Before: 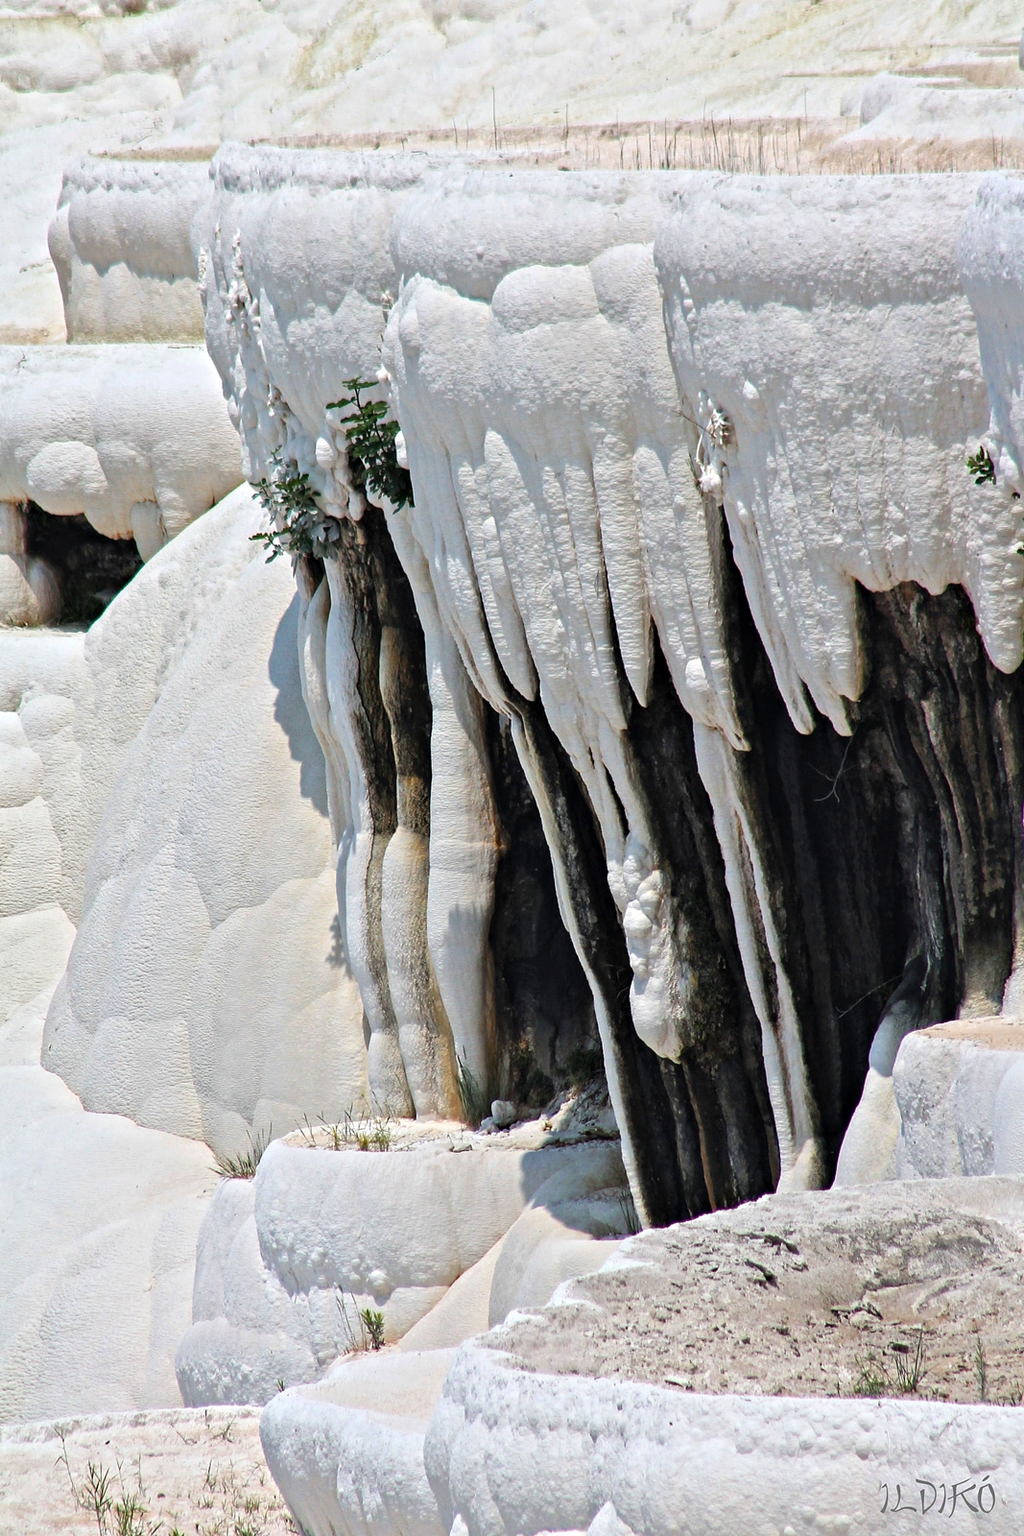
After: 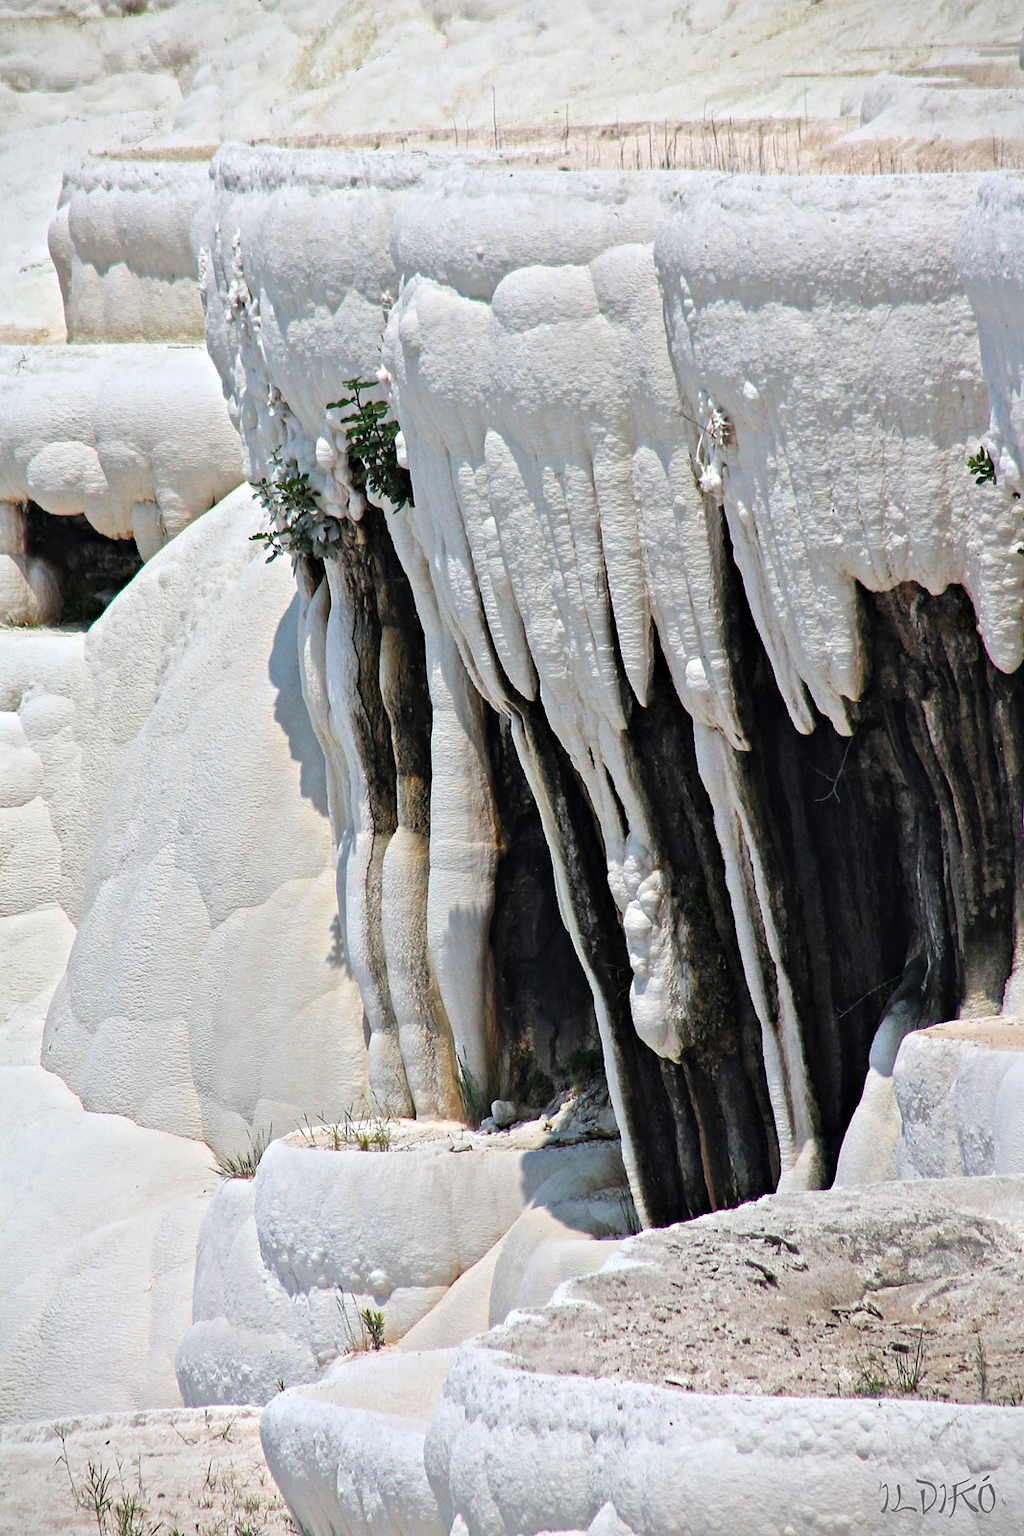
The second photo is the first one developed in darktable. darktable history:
vignetting: fall-off start 91.33%
